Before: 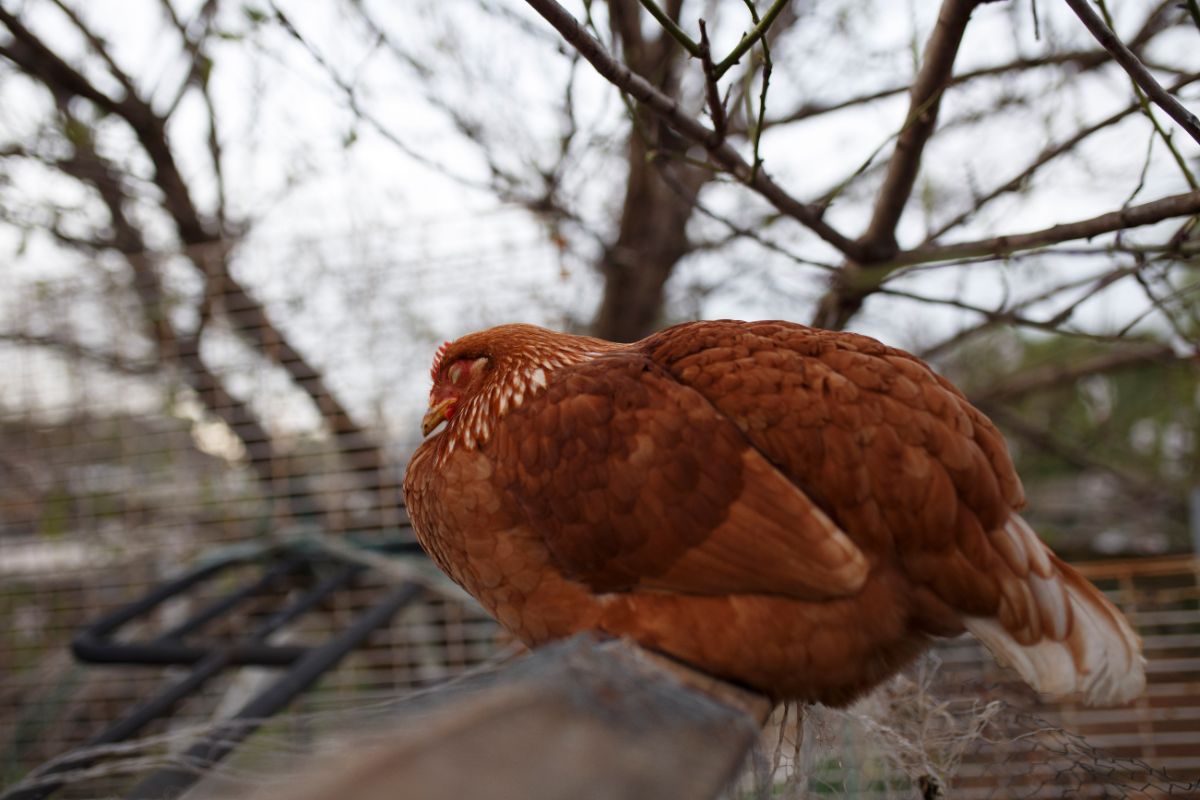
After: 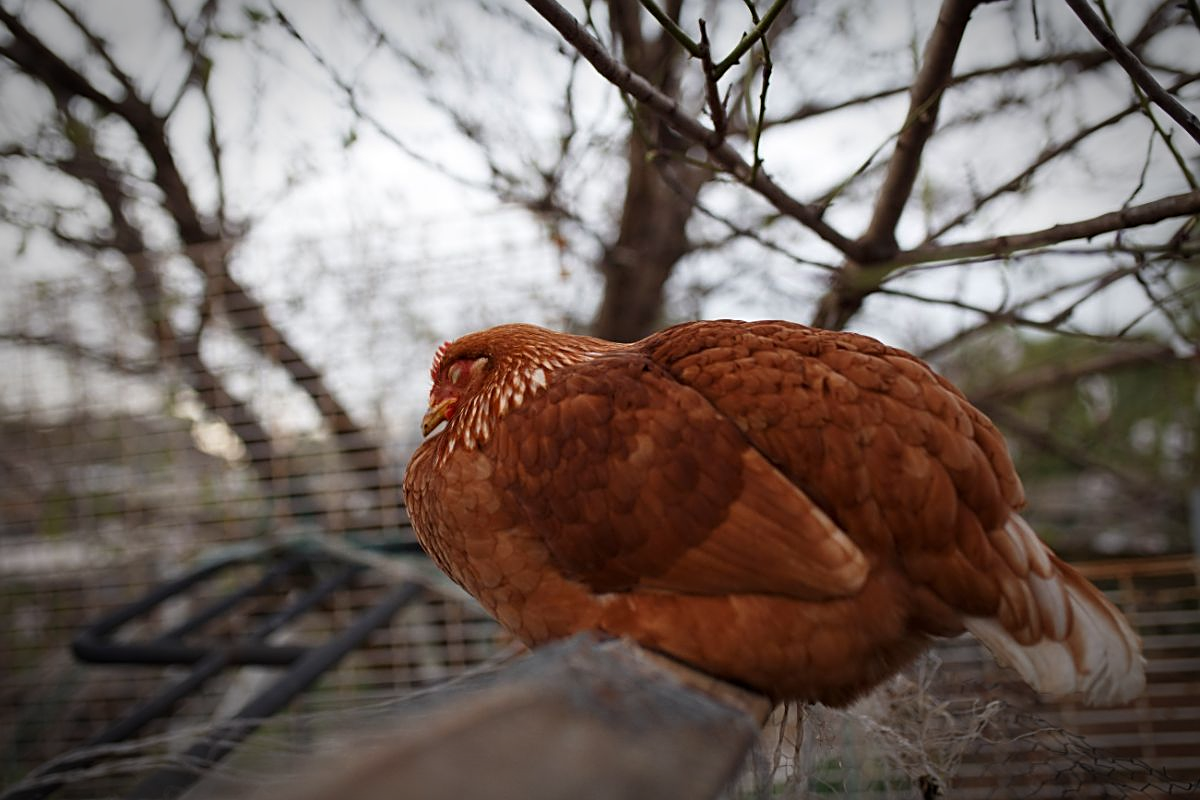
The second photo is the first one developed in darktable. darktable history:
sharpen: on, module defaults
vignetting: fall-off start 70.97%, brightness -0.584, saturation -0.118, width/height ratio 1.333
